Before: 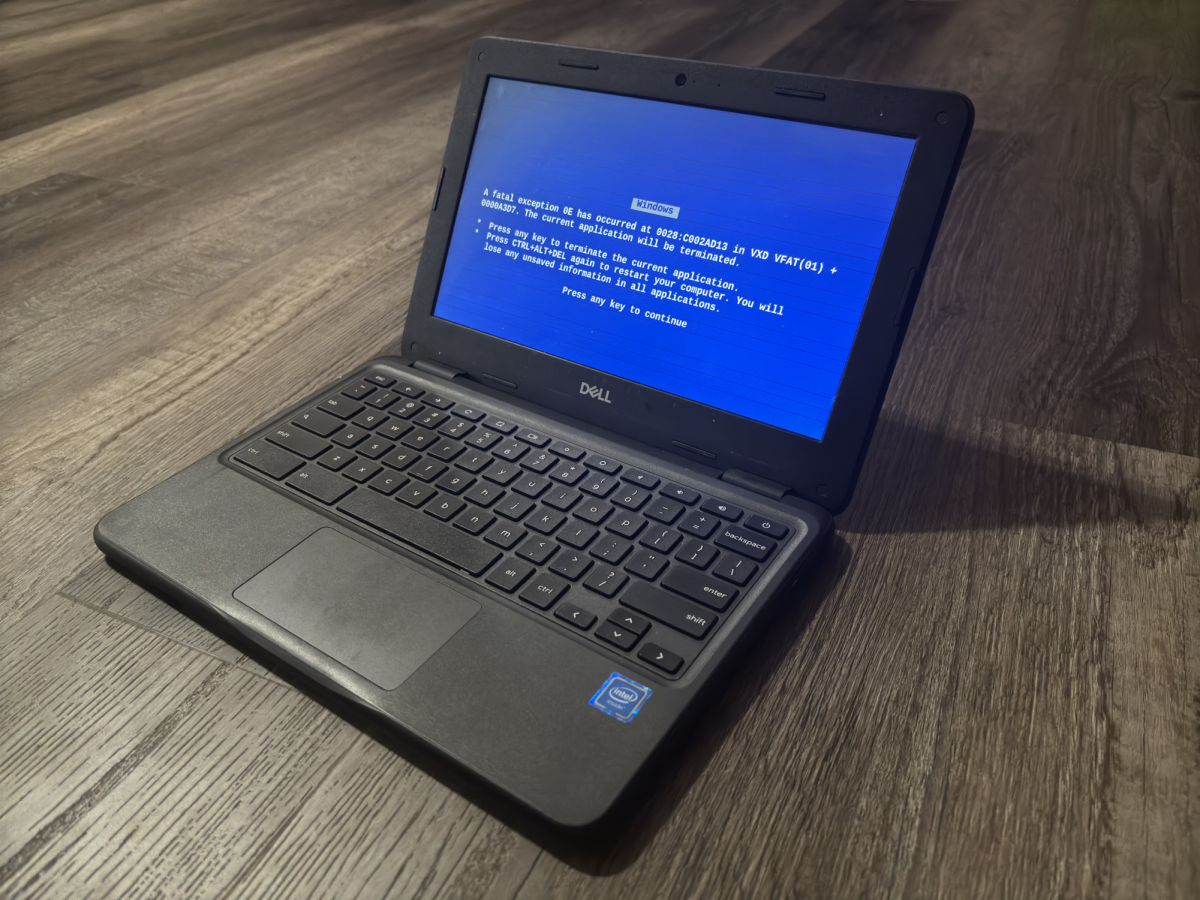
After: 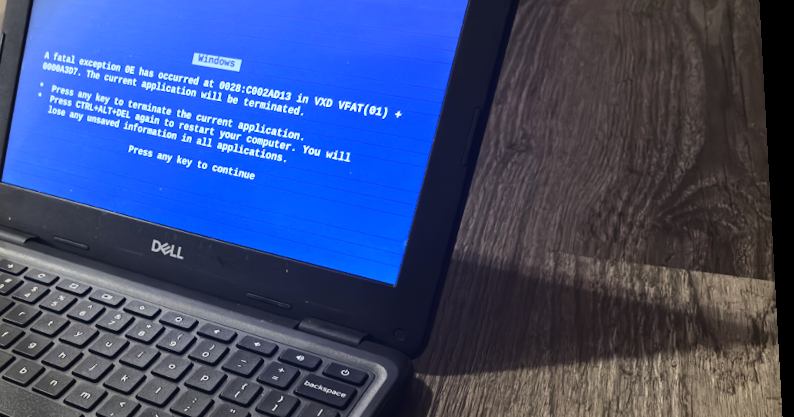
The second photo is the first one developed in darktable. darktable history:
crop: left 36.005%, top 18.293%, right 0.31%, bottom 38.444%
base curve: curves: ch0 [(0, 0) (0.028, 0.03) (0.121, 0.232) (0.46, 0.748) (0.859, 0.968) (1, 1)]
rotate and perspective: rotation -3.18°, automatic cropping off
tone equalizer: on, module defaults
